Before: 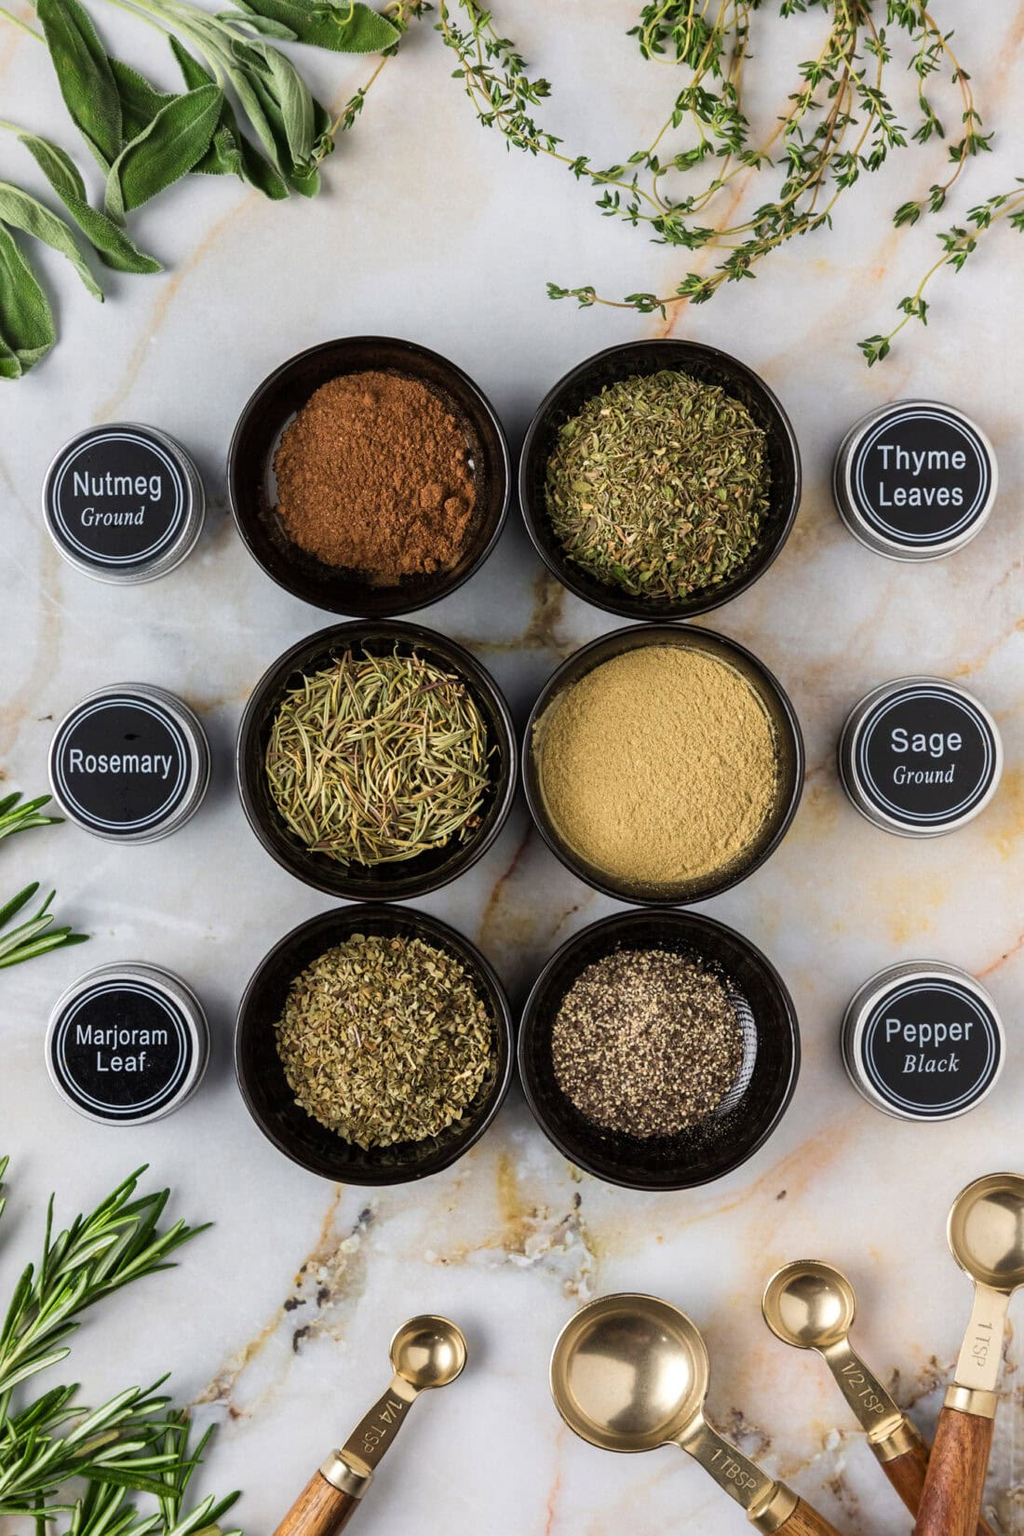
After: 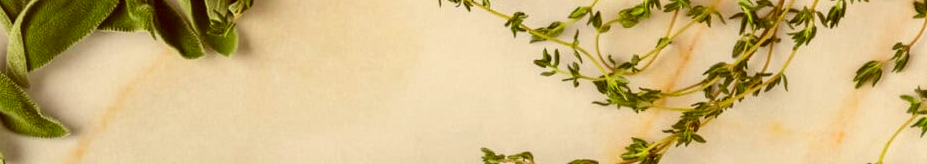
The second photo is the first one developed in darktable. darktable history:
crop and rotate: left 9.644%, top 9.491%, right 6.021%, bottom 80.509%
contrast brightness saturation: contrast 0.1, brightness 0.02, saturation 0.02
color correction: highlights a* 1.12, highlights b* 24.26, shadows a* 15.58, shadows b* 24.26
